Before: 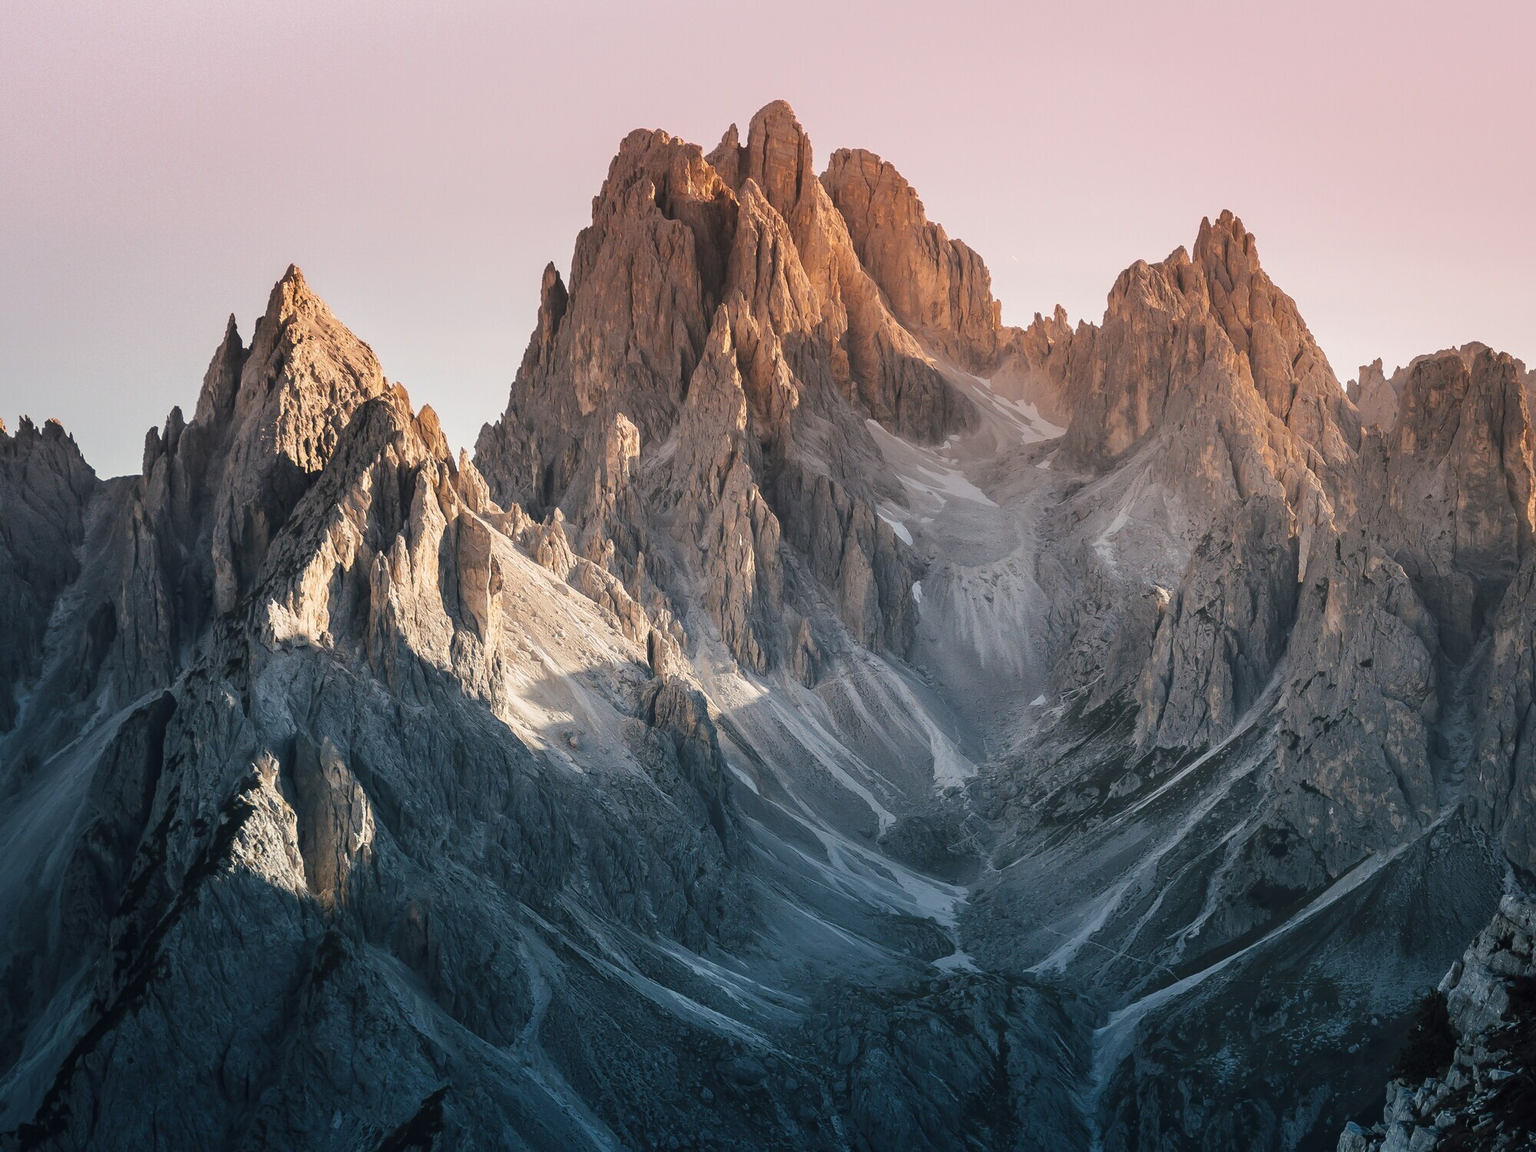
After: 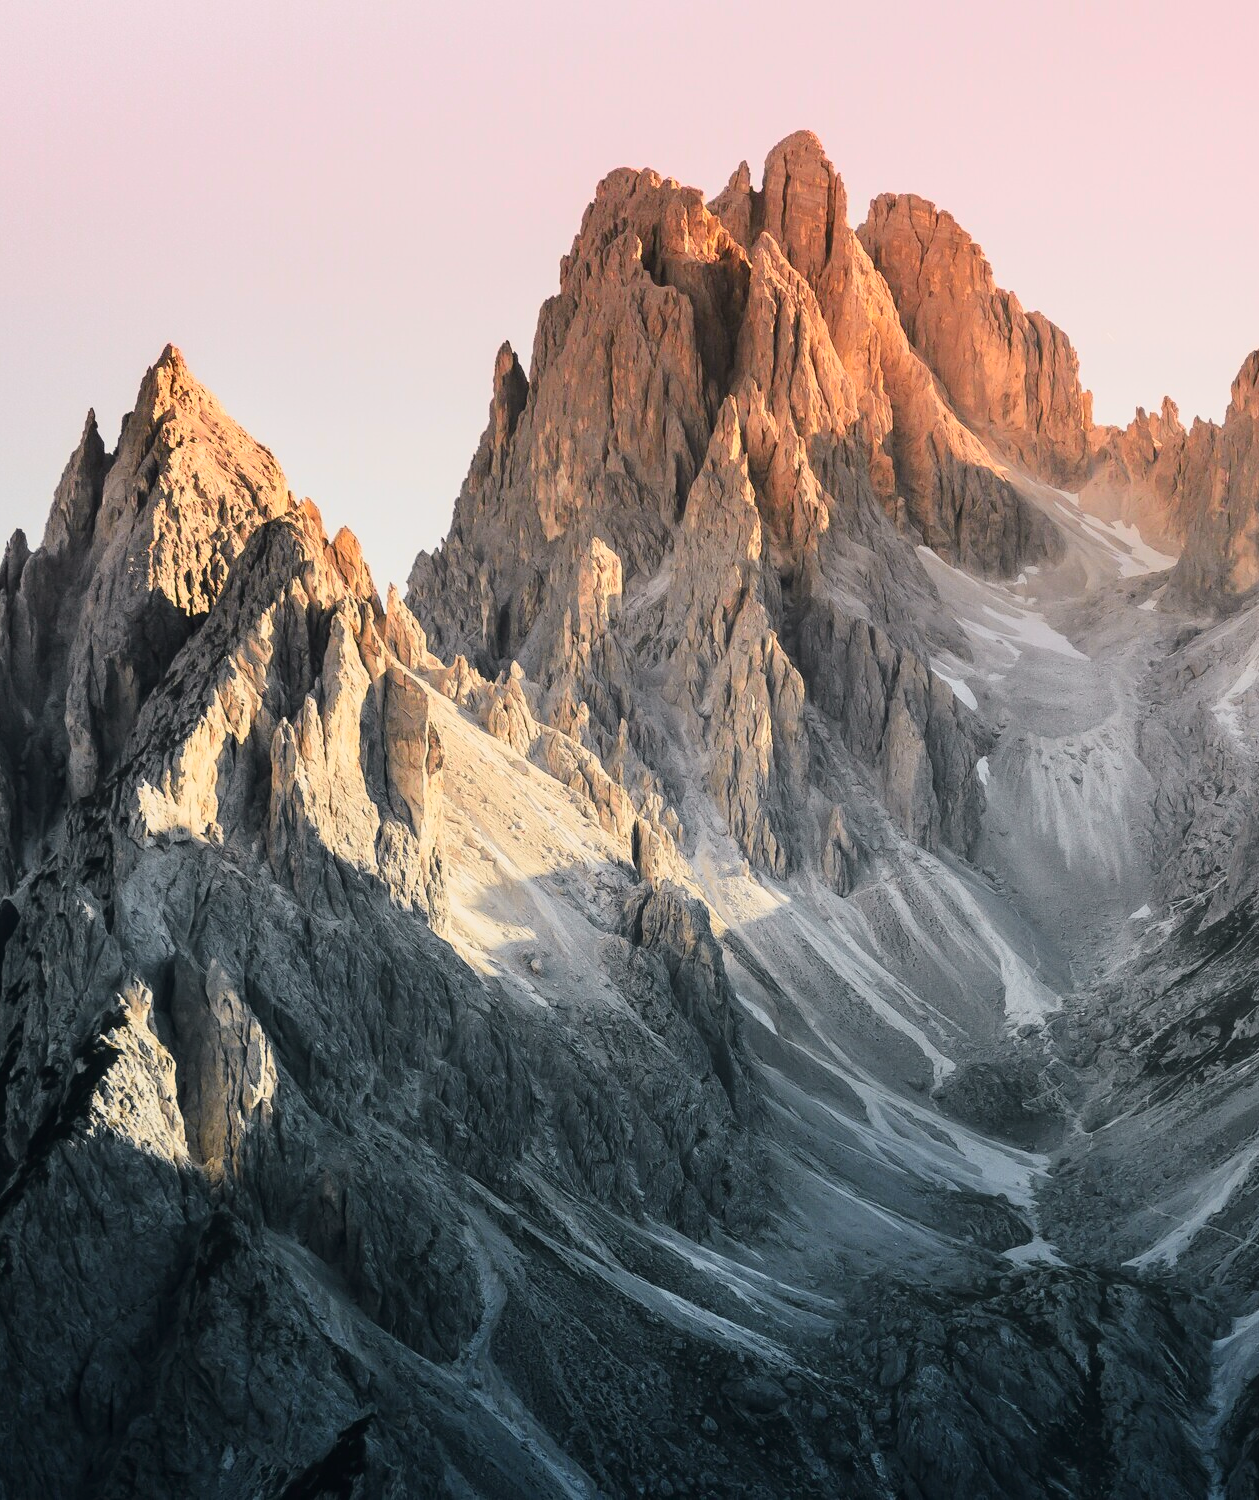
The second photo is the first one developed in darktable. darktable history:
crop: left 10.575%, right 26.465%
tone curve: curves: ch0 [(0, 0.005) (0.103, 0.081) (0.196, 0.197) (0.391, 0.469) (0.491, 0.585) (0.638, 0.751) (0.822, 0.886) (0.997, 0.959)]; ch1 [(0, 0) (0.172, 0.123) (0.324, 0.253) (0.396, 0.388) (0.474, 0.479) (0.499, 0.498) (0.529, 0.528) (0.579, 0.614) (0.633, 0.677) (0.812, 0.856) (1, 1)]; ch2 [(0, 0) (0.411, 0.424) (0.459, 0.478) (0.5, 0.501) (0.517, 0.526) (0.553, 0.583) (0.609, 0.646) (0.708, 0.768) (0.839, 0.916) (1, 1)], color space Lab, independent channels, preserve colors none
exposure: black level correction 0.001, compensate exposure bias true, compensate highlight preservation false
